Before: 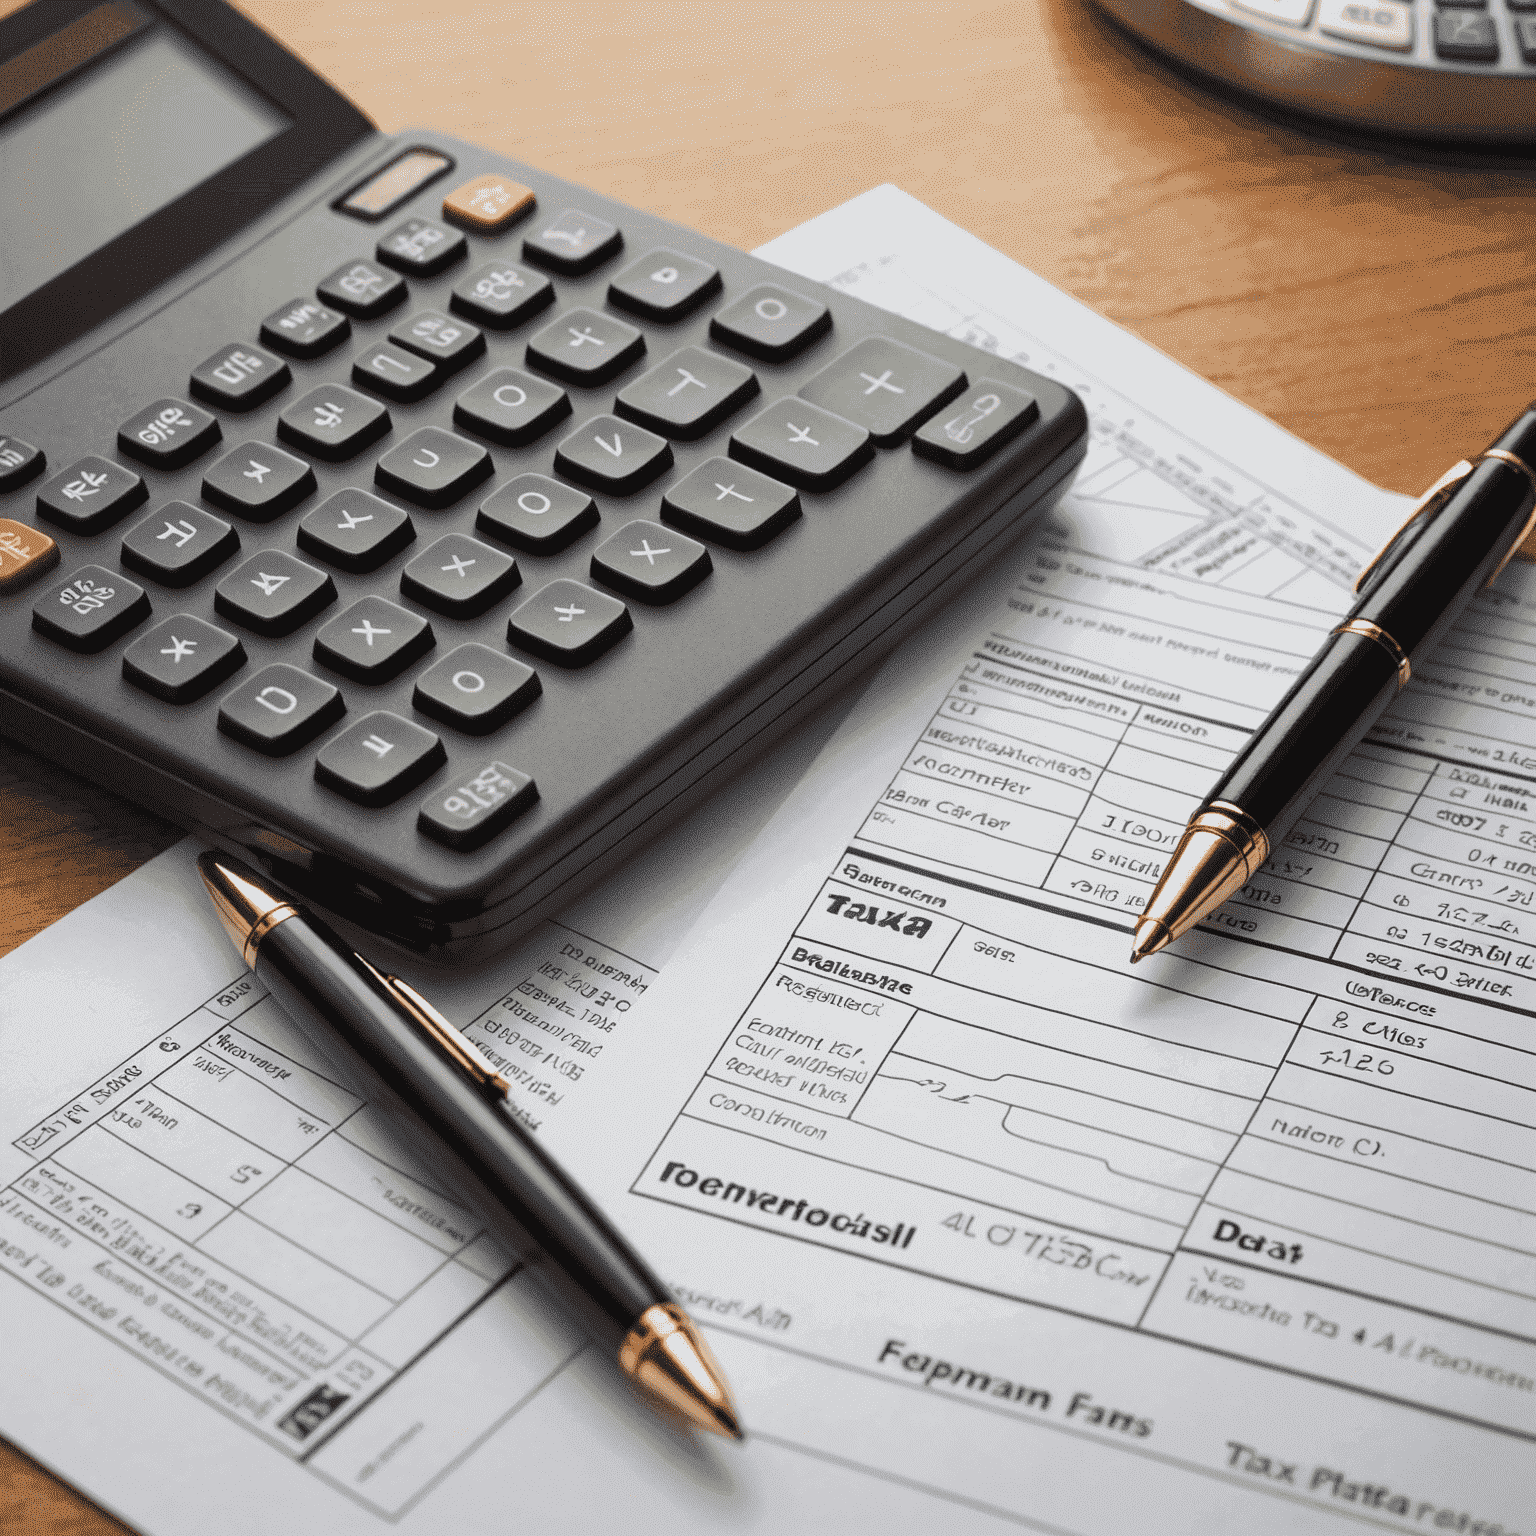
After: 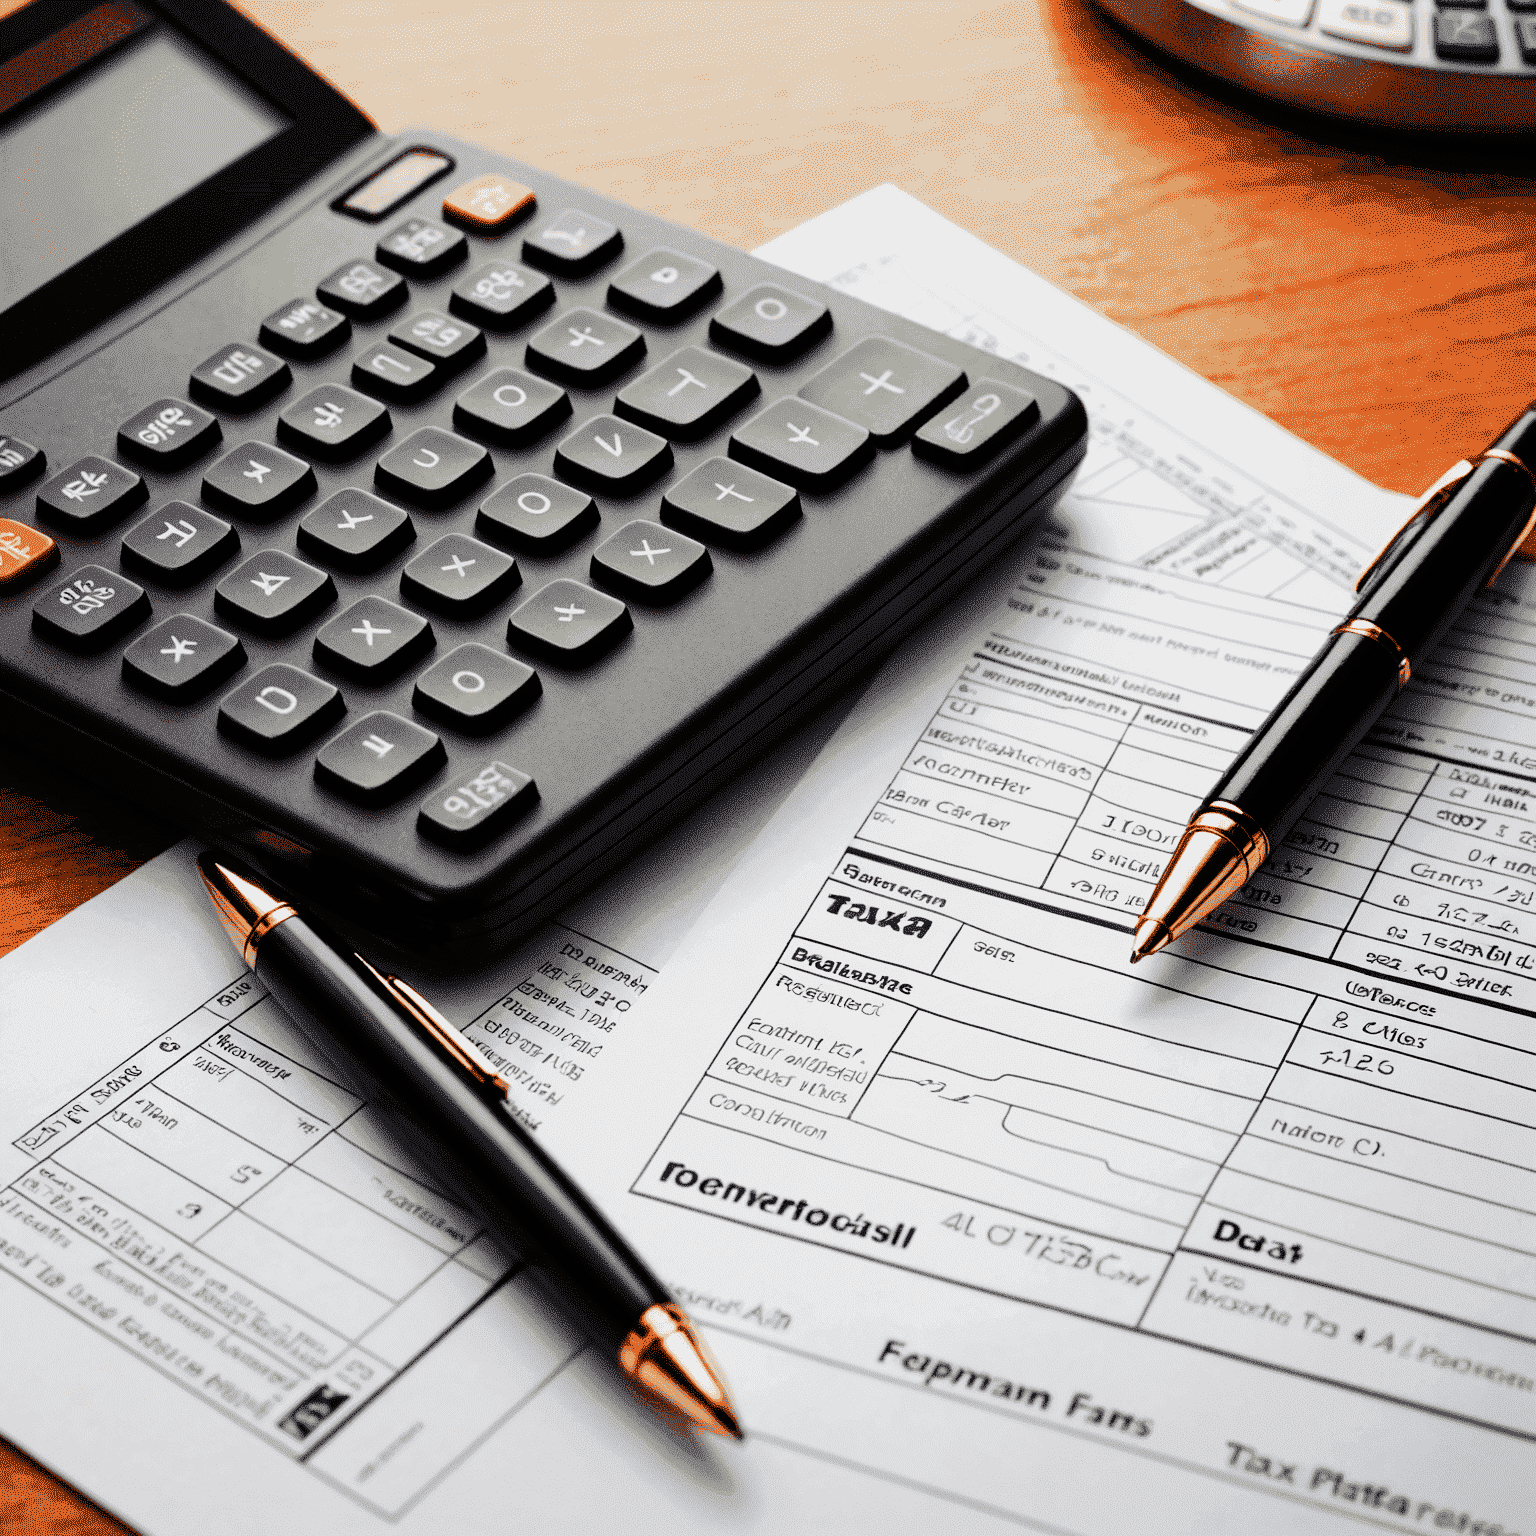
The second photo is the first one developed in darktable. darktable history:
color zones: curves: ch0 [(0, 0.553) (0.123, 0.58) (0.23, 0.419) (0.468, 0.155) (0.605, 0.132) (0.723, 0.063) (0.833, 0.172) (0.921, 0.468)]; ch1 [(0.025, 0.645) (0.229, 0.584) (0.326, 0.551) (0.537, 0.446) (0.599, 0.911) (0.708, 1) (0.805, 0.944)]; ch2 [(0.086, 0.468) (0.254, 0.464) (0.638, 0.564) (0.702, 0.592) (0.768, 0.564)]
filmic rgb: black relative exposure -5.46 EV, white relative exposure 2.85 EV, dynamic range scaling -38.21%, hardness 4, contrast 1.615, highlights saturation mix -0.664%, preserve chrominance no, color science v5 (2021), iterations of high-quality reconstruction 0
